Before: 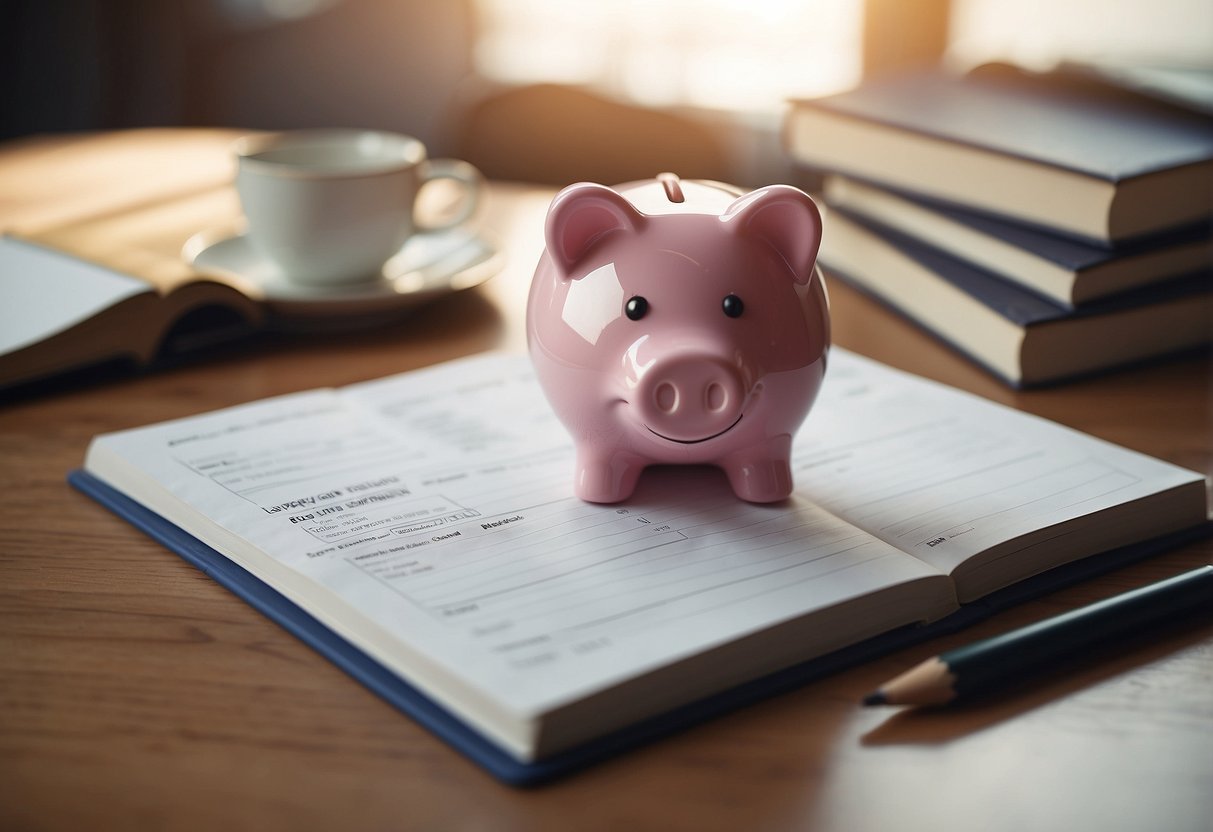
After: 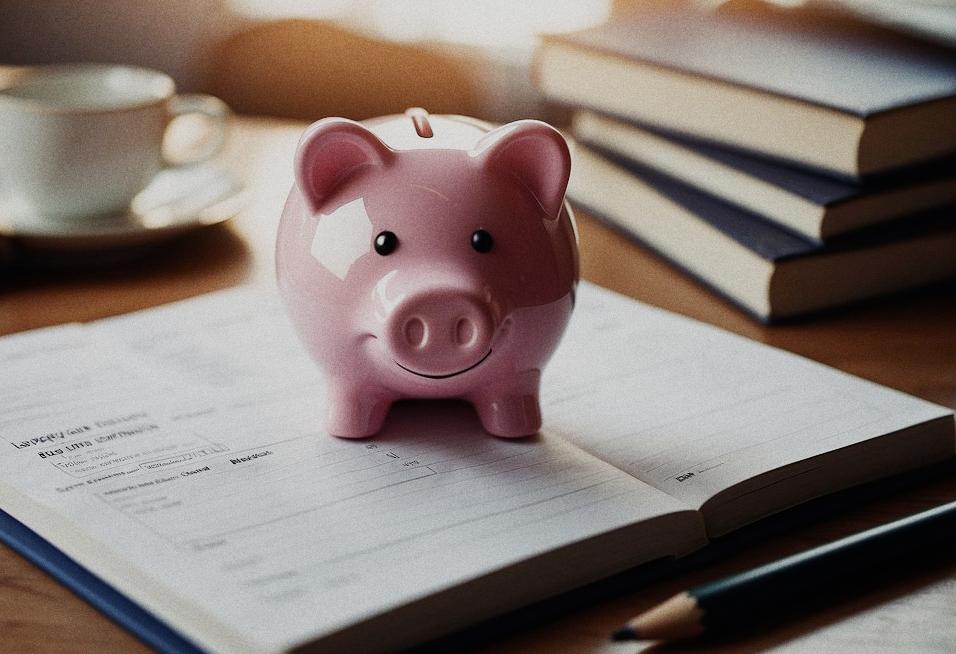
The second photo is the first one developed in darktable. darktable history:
sigmoid: skew -0.2, preserve hue 0%, red attenuation 0.1, red rotation 0.035, green attenuation 0.1, green rotation -0.017, blue attenuation 0.15, blue rotation -0.052, base primaries Rec2020
crop and rotate: left 20.74%, top 7.912%, right 0.375%, bottom 13.378%
grain: coarseness 22.88 ISO
